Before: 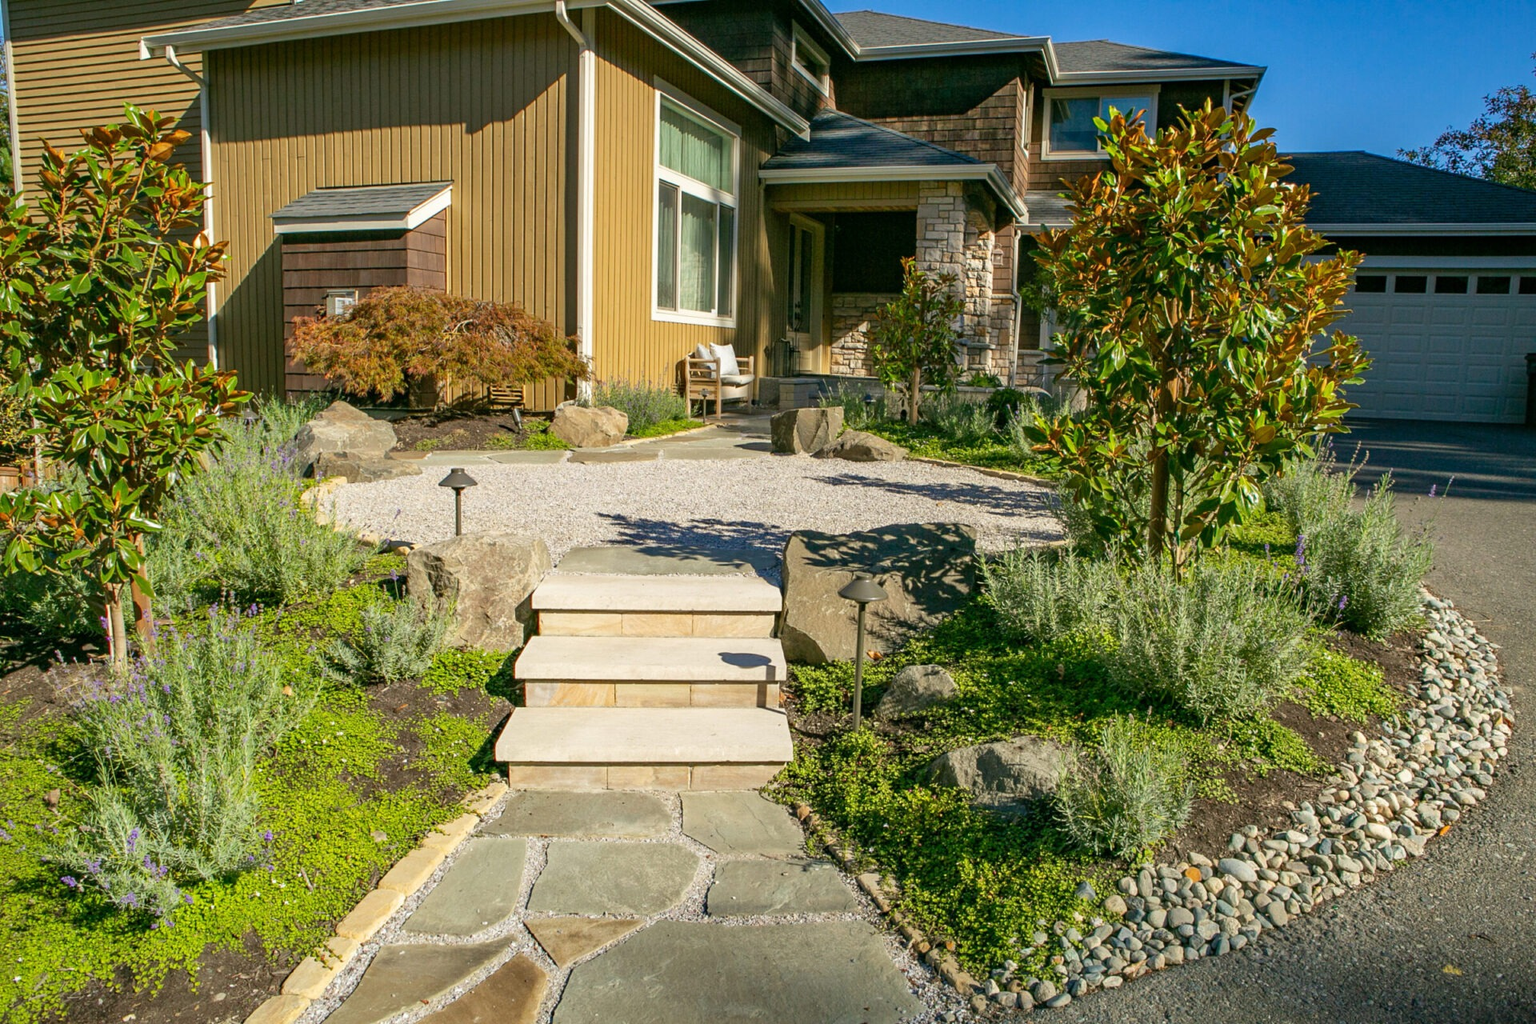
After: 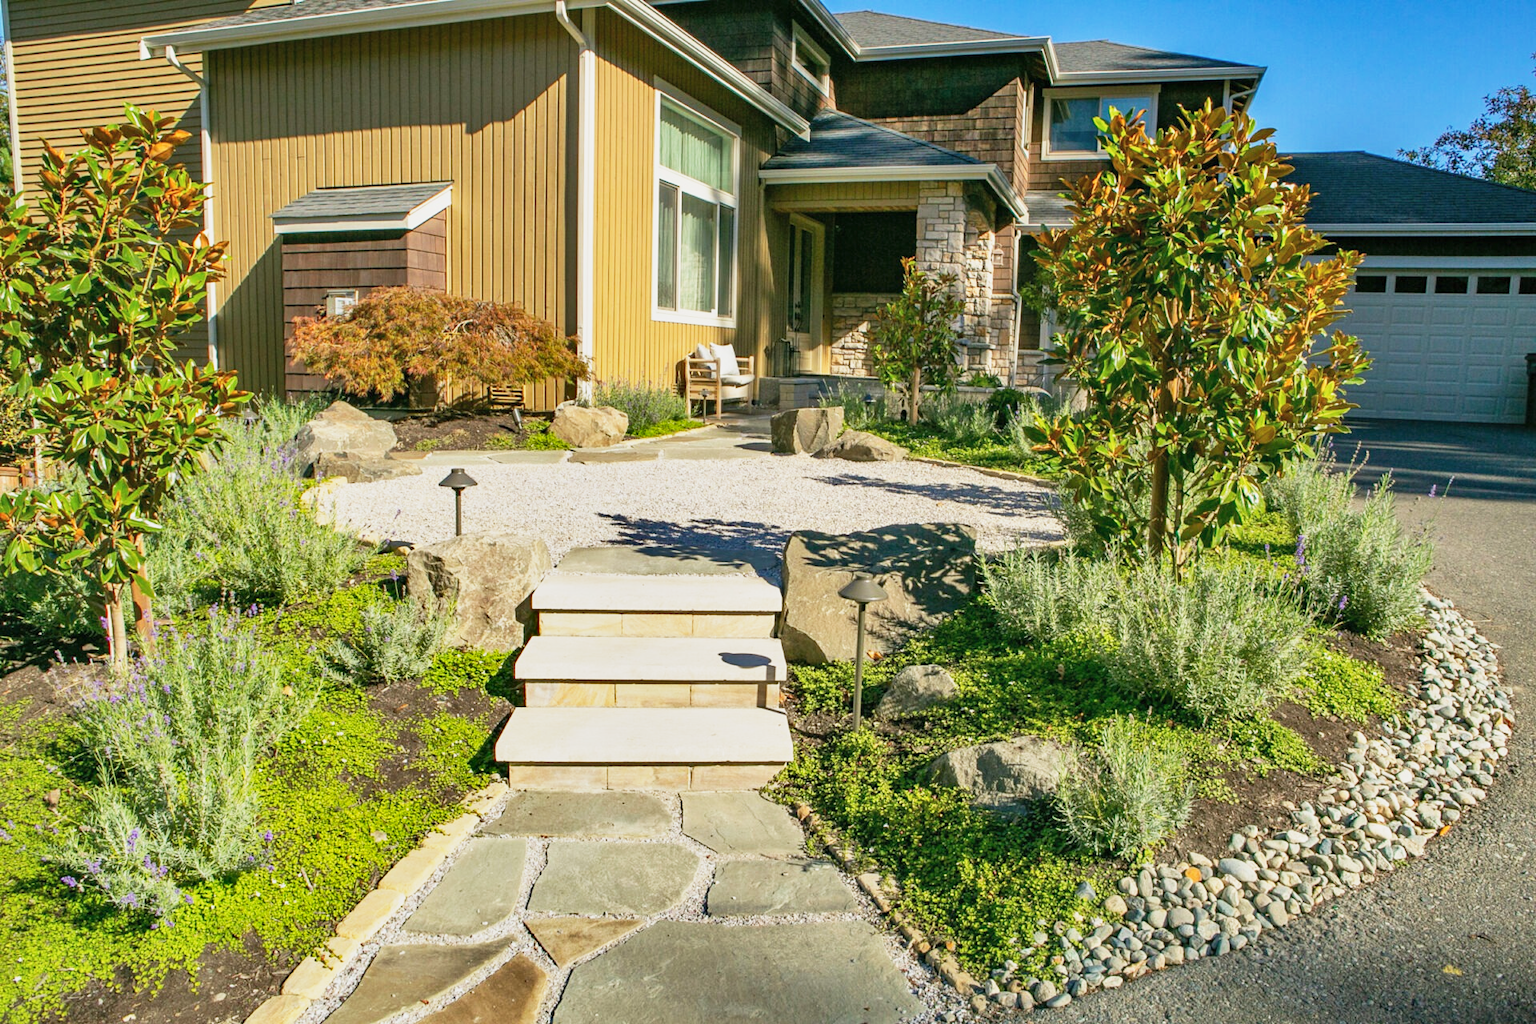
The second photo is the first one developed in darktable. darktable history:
shadows and highlights: low approximation 0.01, soften with gaussian
base curve: curves: ch0 [(0, 0) (0.088, 0.125) (0.176, 0.251) (0.354, 0.501) (0.613, 0.749) (1, 0.877)], preserve colors none
contrast brightness saturation: contrast 0.054, brightness 0.061, saturation 0.006
